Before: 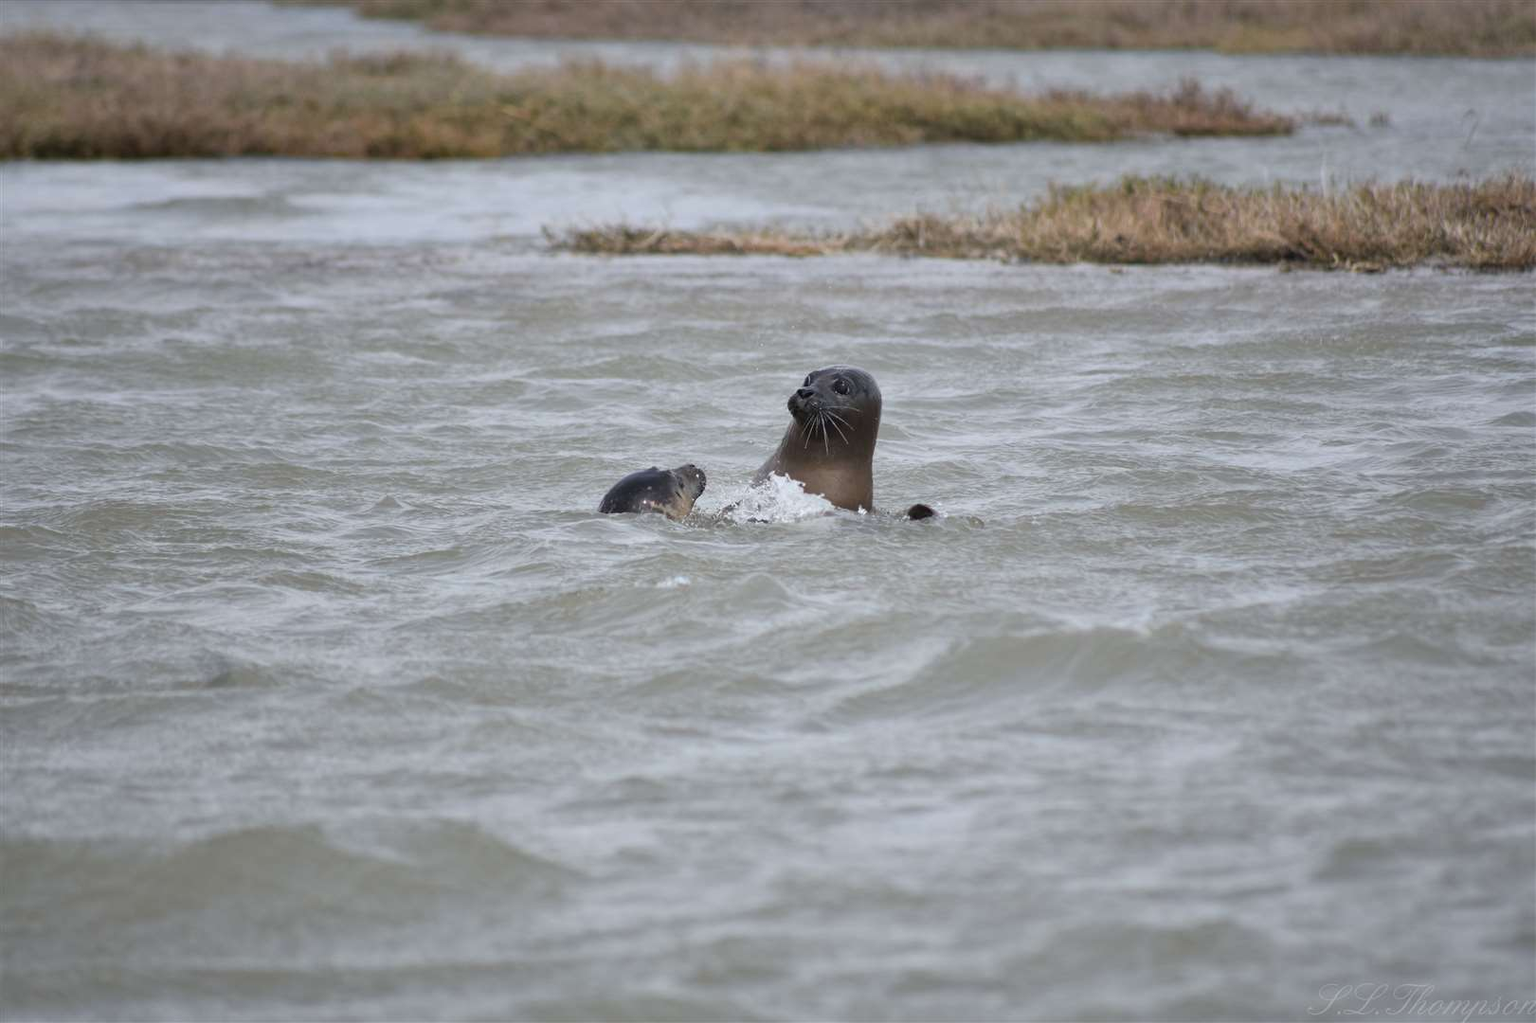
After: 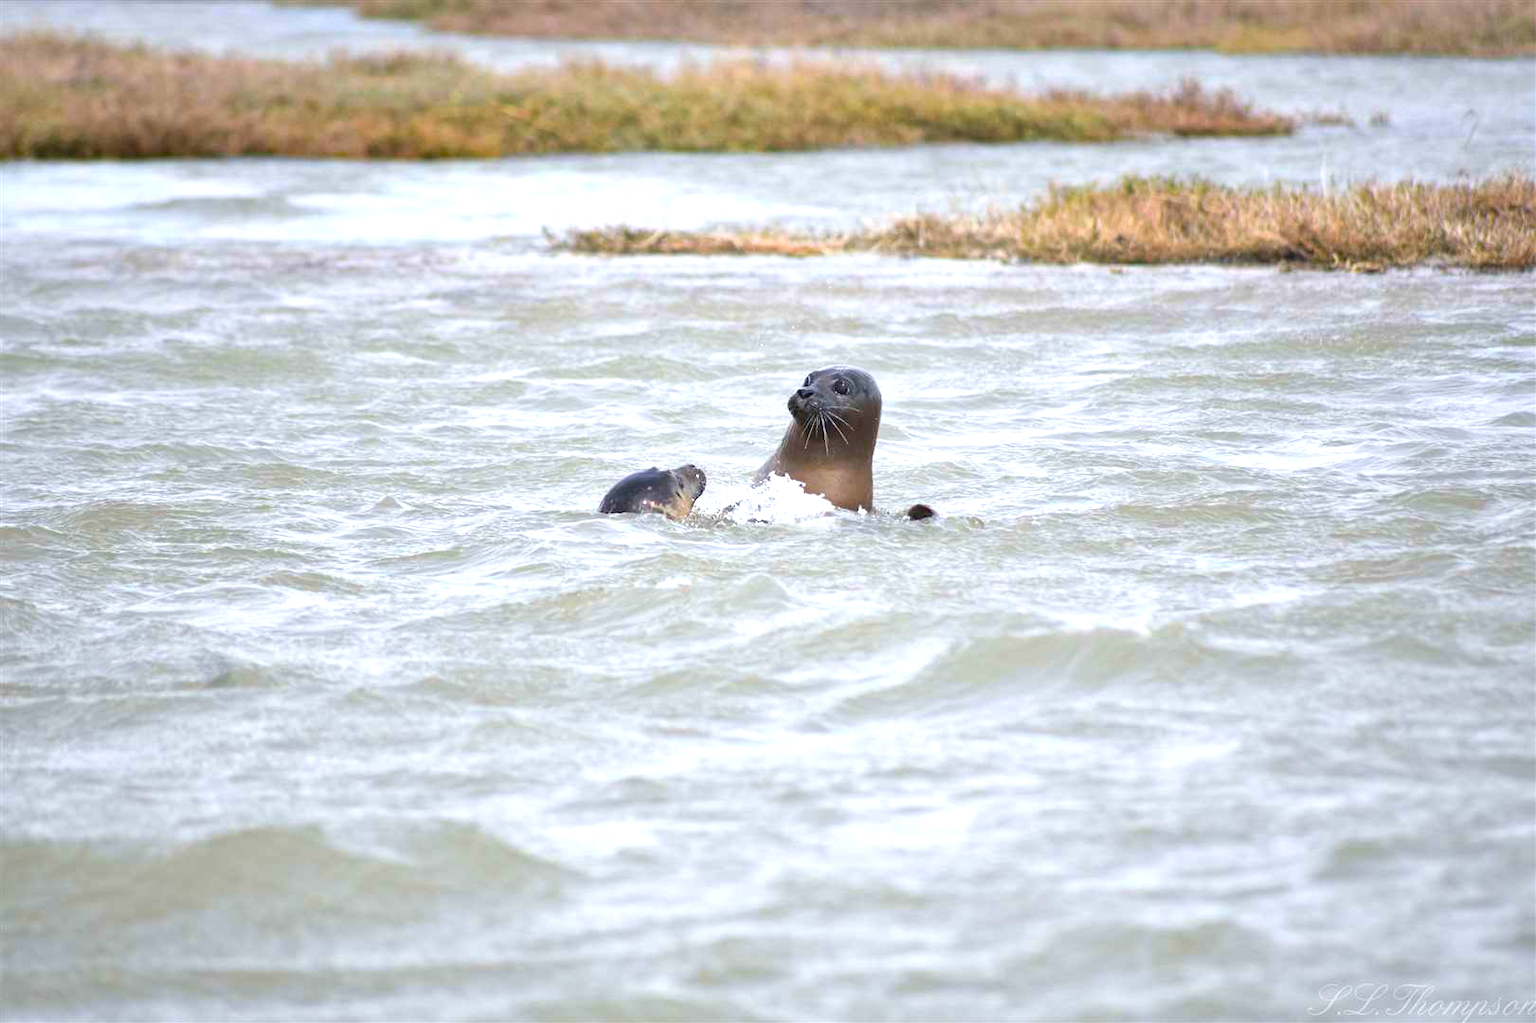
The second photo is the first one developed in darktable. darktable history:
exposure: black level correction 0.001, exposure 1.116 EV, compensate highlight preservation false
contrast brightness saturation: saturation 0.5
